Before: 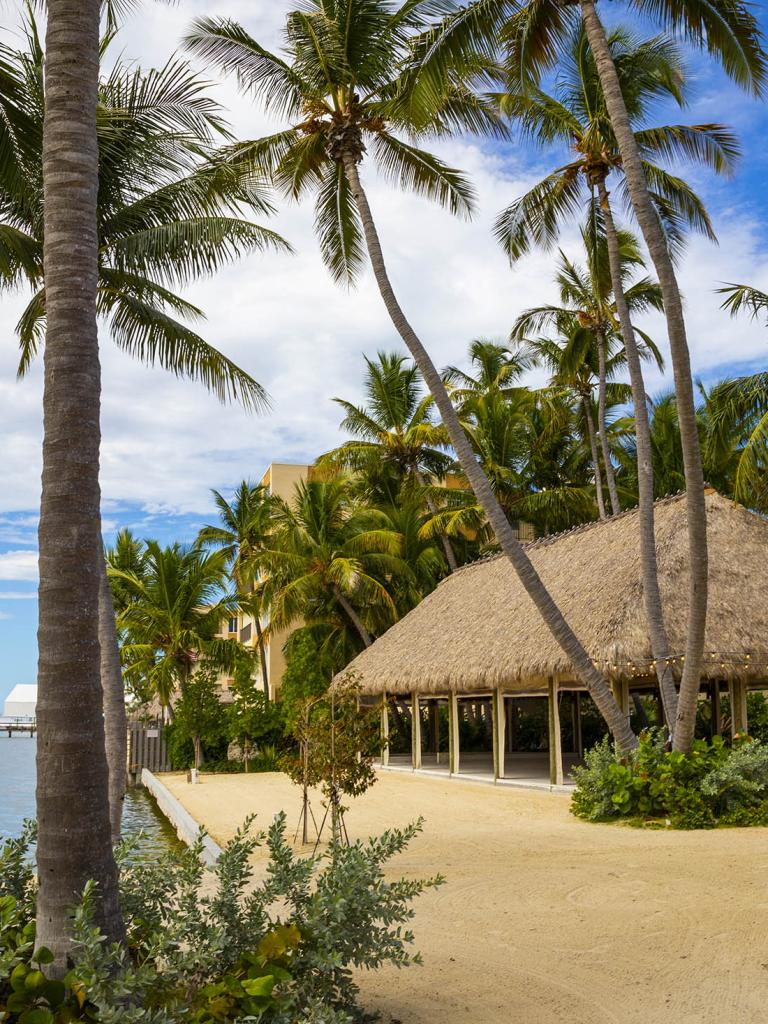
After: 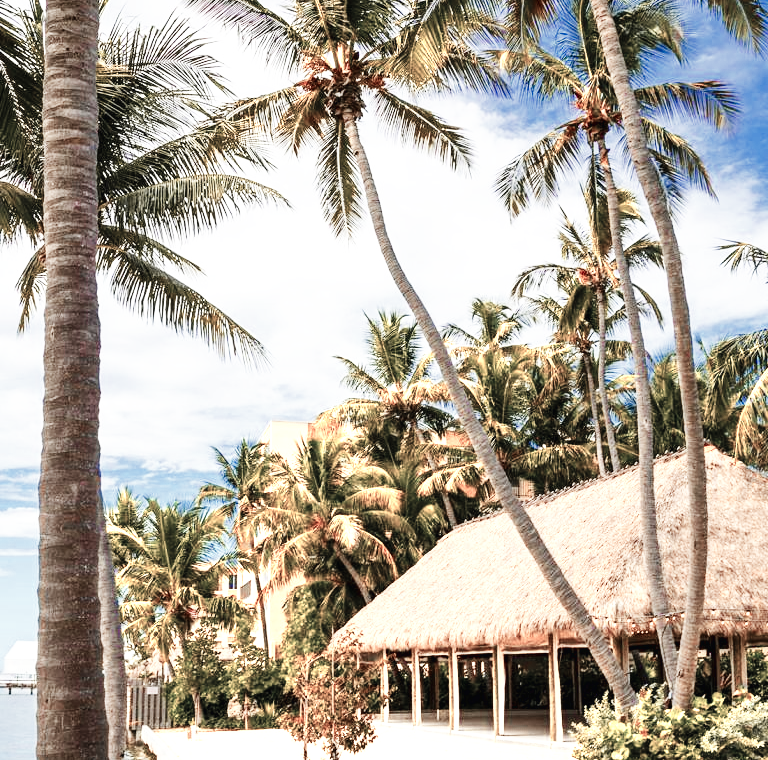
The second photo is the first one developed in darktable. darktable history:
base curve: curves: ch0 [(0, 0.003) (0.001, 0.002) (0.006, 0.004) (0.02, 0.022) (0.048, 0.086) (0.094, 0.234) (0.162, 0.431) (0.258, 0.629) (0.385, 0.8) (0.548, 0.918) (0.751, 0.988) (1, 1)], preserve colors none
color zones: curves: ch0 [(0, 0.473) (0.001, 0.473) (0.226, 0.548) (0.4, 0.589) (0.525, 0.54) (0.728, 0.403) (0.999, 0.473) (1, 0.473)]; ch1 [(0, 0.619) (0.001, 0.619) (0.234, 0.388) (0.4, 0.372) (0.528, 0.422) (0.732, 0.53) (0.999, 0.619) (1, 0.619)]; ch2 [(0, 0.547) (0.001, 0.547) (0.226, 0.45) (0.4, 0.525) (0.525, 0.585) (0.8, 0.511) (0.999, 0.547) (1, 0.547)], mix 102.09%
crop: top 4.291%, bottom 21.395%
